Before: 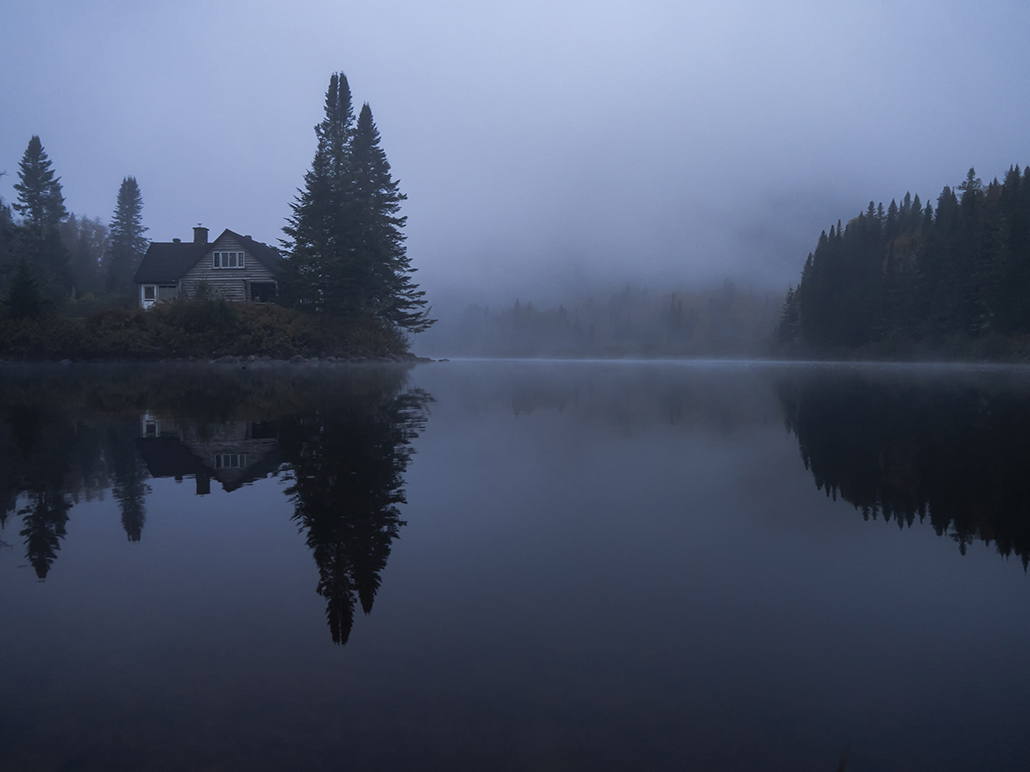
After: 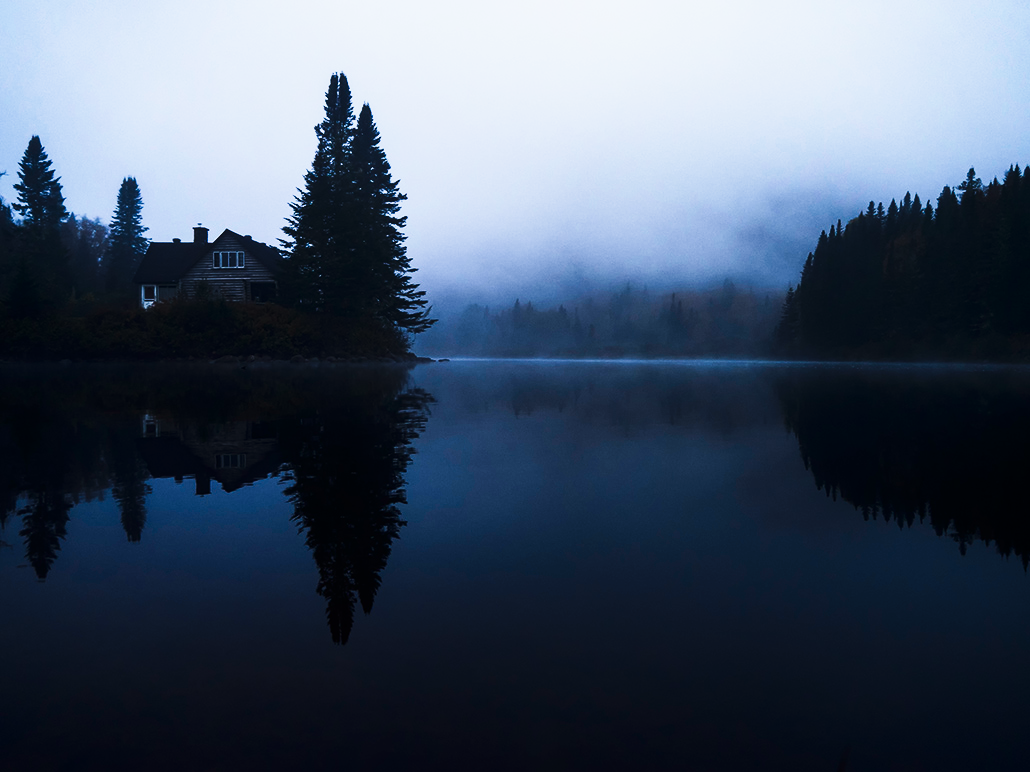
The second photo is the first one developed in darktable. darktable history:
tone curve: curves: ch0 [(0, 0) (0.187, 0.12) (0.384, 0.363) (0.577, 0.681) (0.735, 0.881) (0.864, 0.959) (1, 0.987)]; ch1 [(0, 0) (0.402, 0.36) (0.476, 0.466) (0.501, 0.501) (0.518, 0.514) (0.564, 0.614) (0.614, 0.664) (0.741, 0.829) (1, 1)]; ch2 [(0, 0) (0.429, 0.387) (0.483, 0.481) (0.503, 0.501) (0.522, 0.533) (0.564, 0.605) (0.615, 0.697) (0.702, 0.774) (1, 0.895)], preserve colors none
contrast brightness saturation: contrast 0.29
